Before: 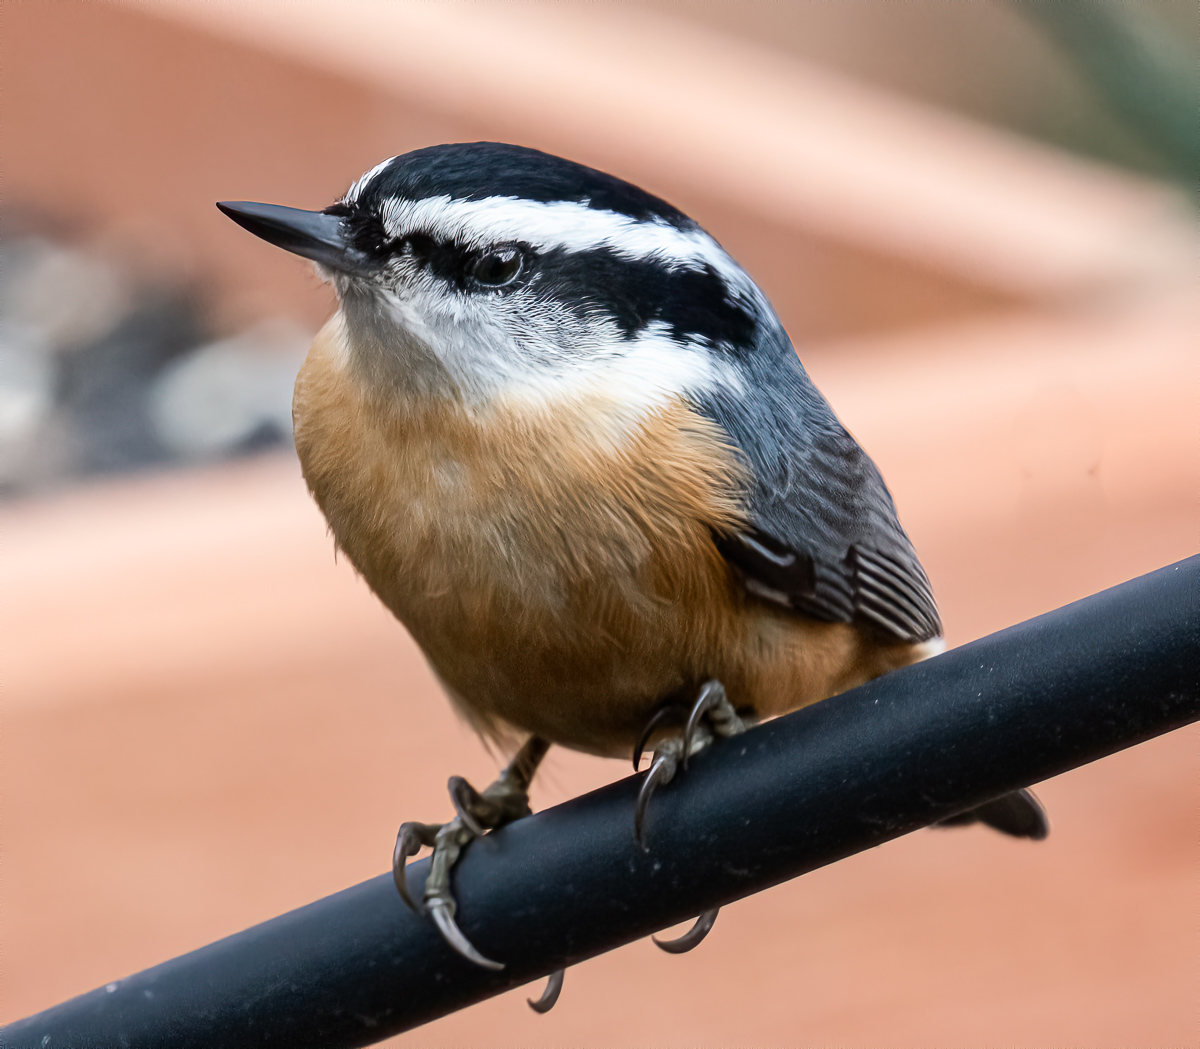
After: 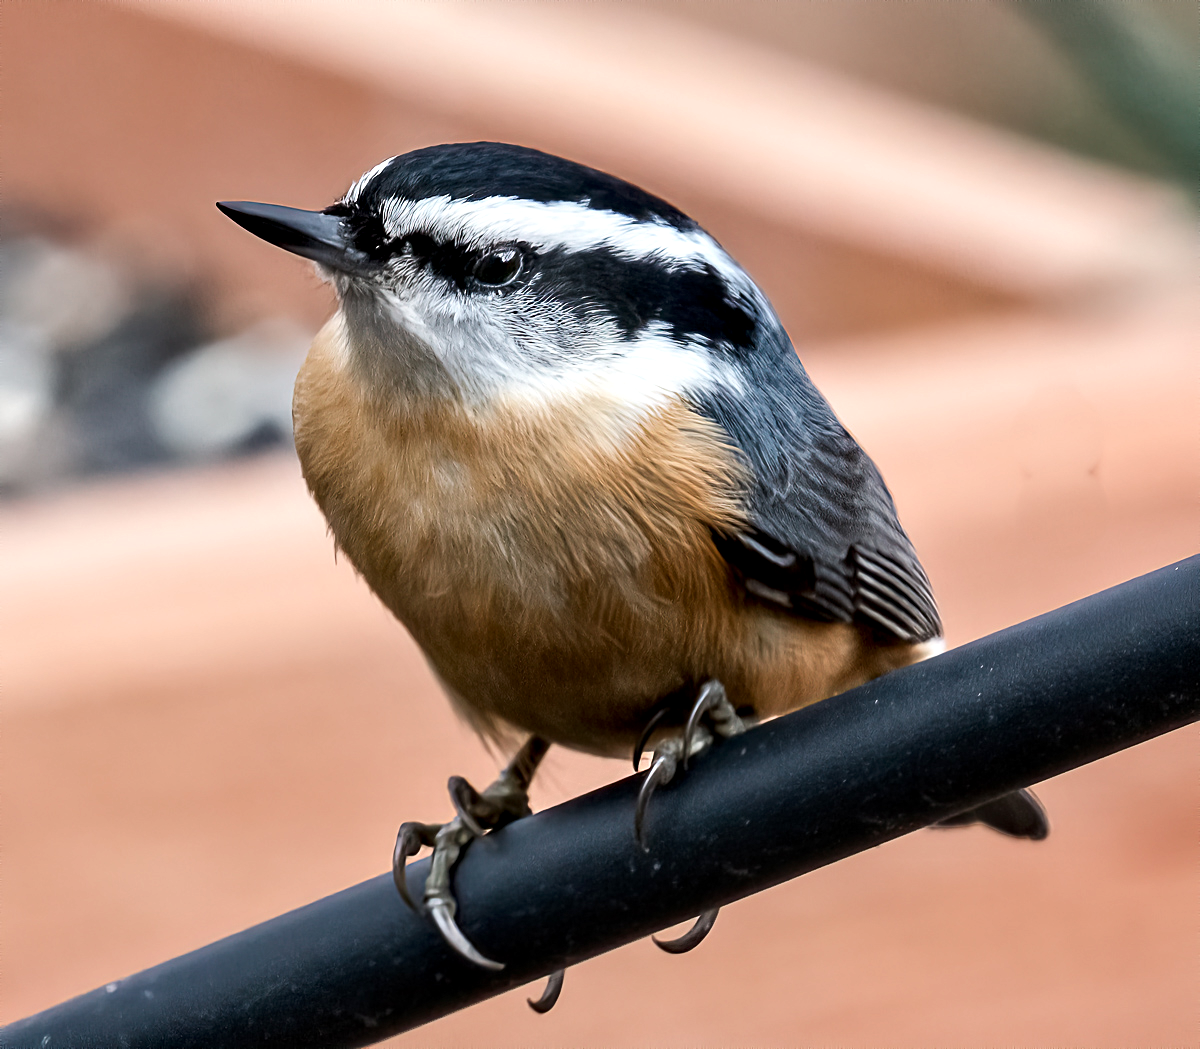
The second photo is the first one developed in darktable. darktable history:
vibrance: on, module defaults
contrast equalizer: y [[0.514, 0.573, 0.581, 0.508, 0.5, 0.5], [0.5 ×6], [0.5 ×6], [0 ×6], [0 ×6]]
sharpen: radius 2.167, amount 0.381, threshold 0
